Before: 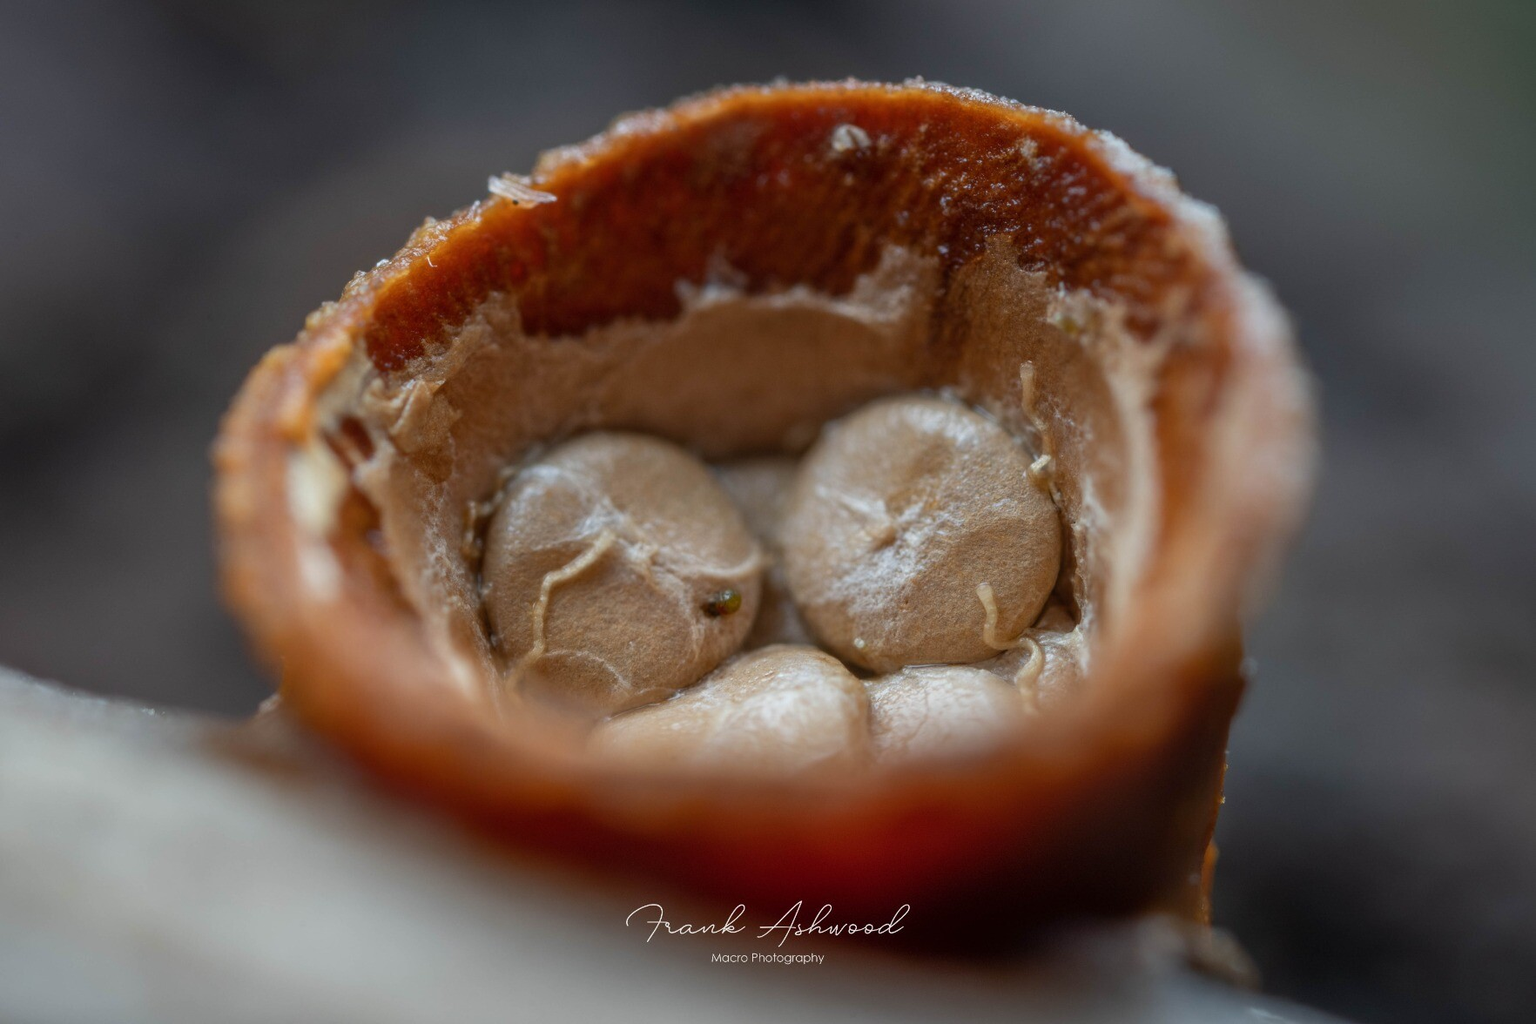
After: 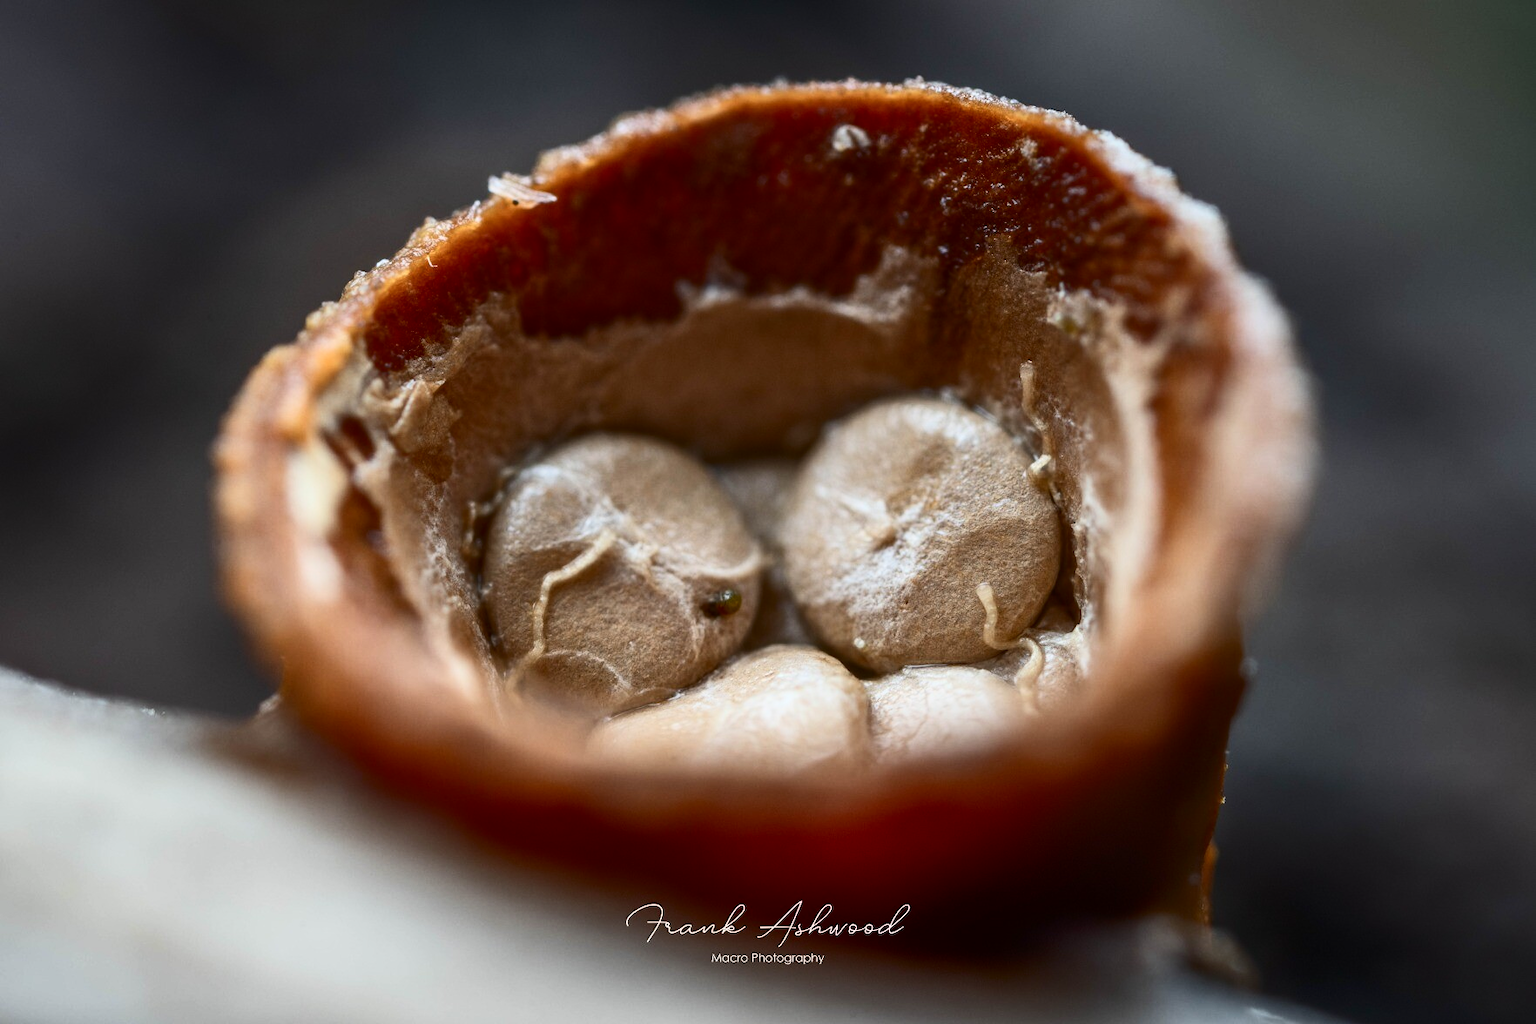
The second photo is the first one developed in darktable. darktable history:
contrast brightness saturation: contrast 0.379, brightness 0.097
